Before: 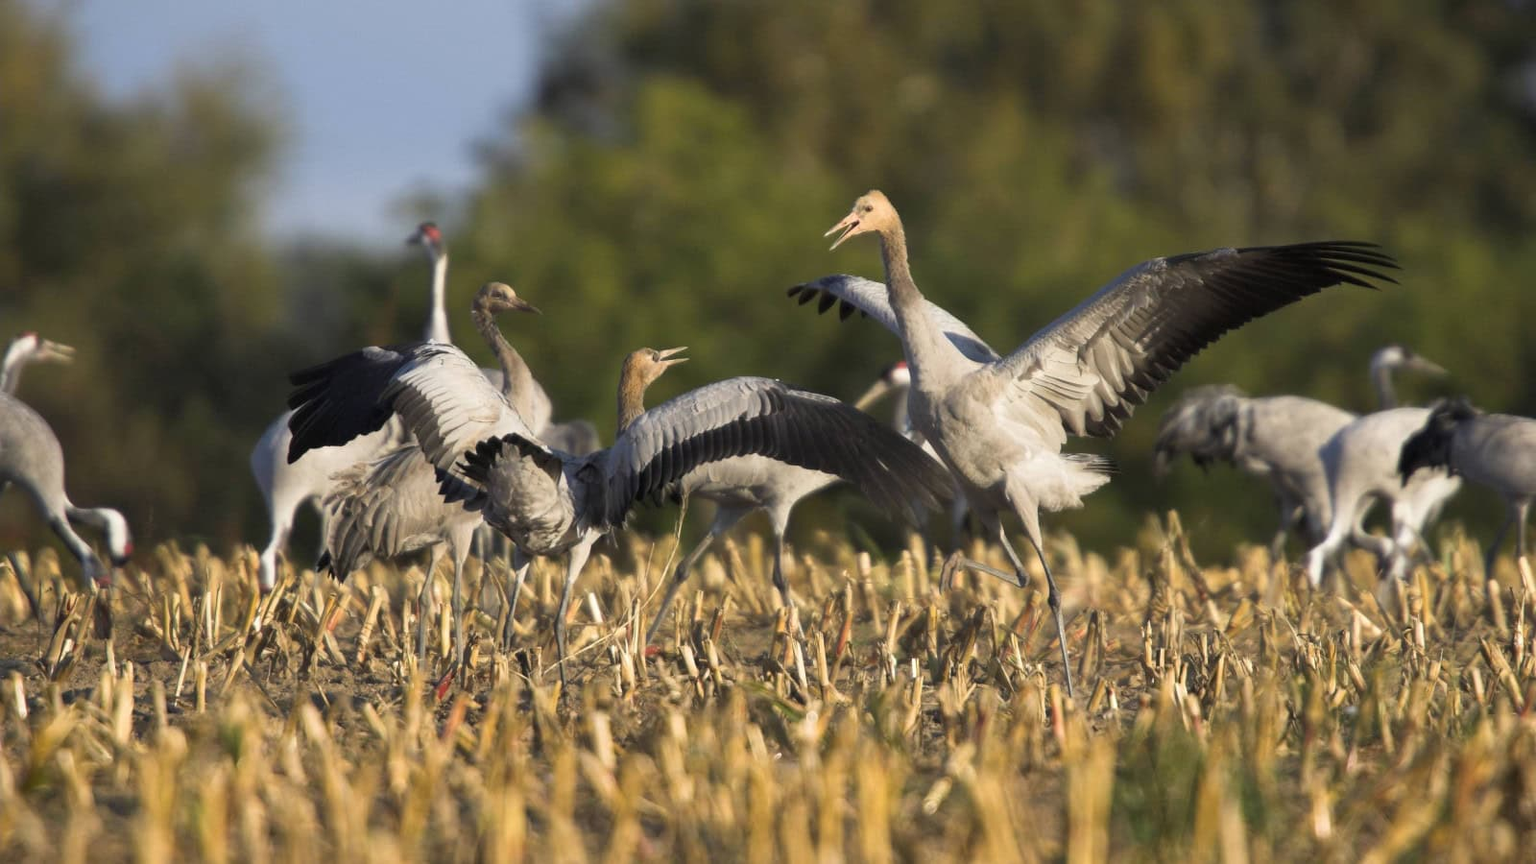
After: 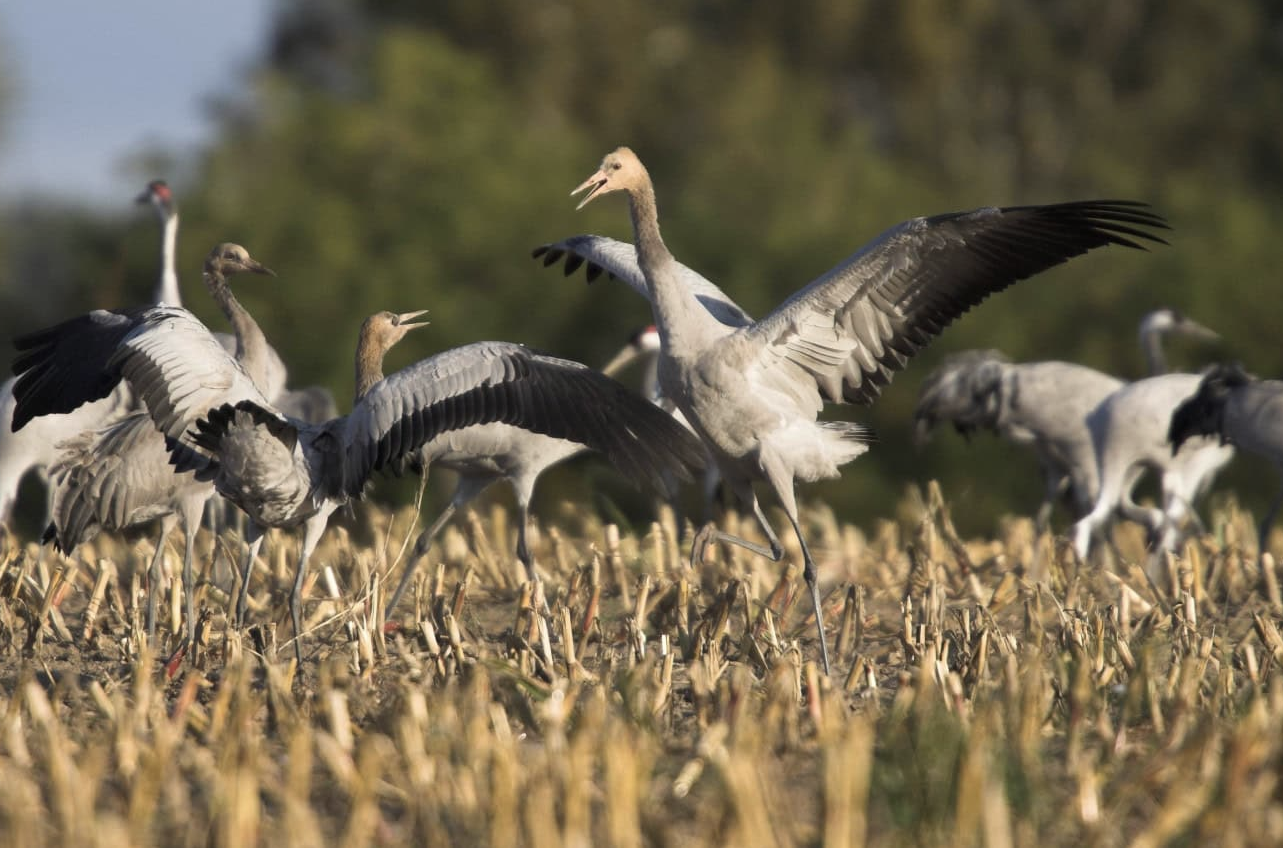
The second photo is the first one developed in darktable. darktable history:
contrast brightness saturation: contrast 0.061, brightness -0.015, saturation -0.215
crop and rotate: left 18.04%, top 5.749%, right 1.728%
shadows and highlights: radius 332.81, shadows 54.05, highlights -99.19, compress 94.23%, soften with gaussian
